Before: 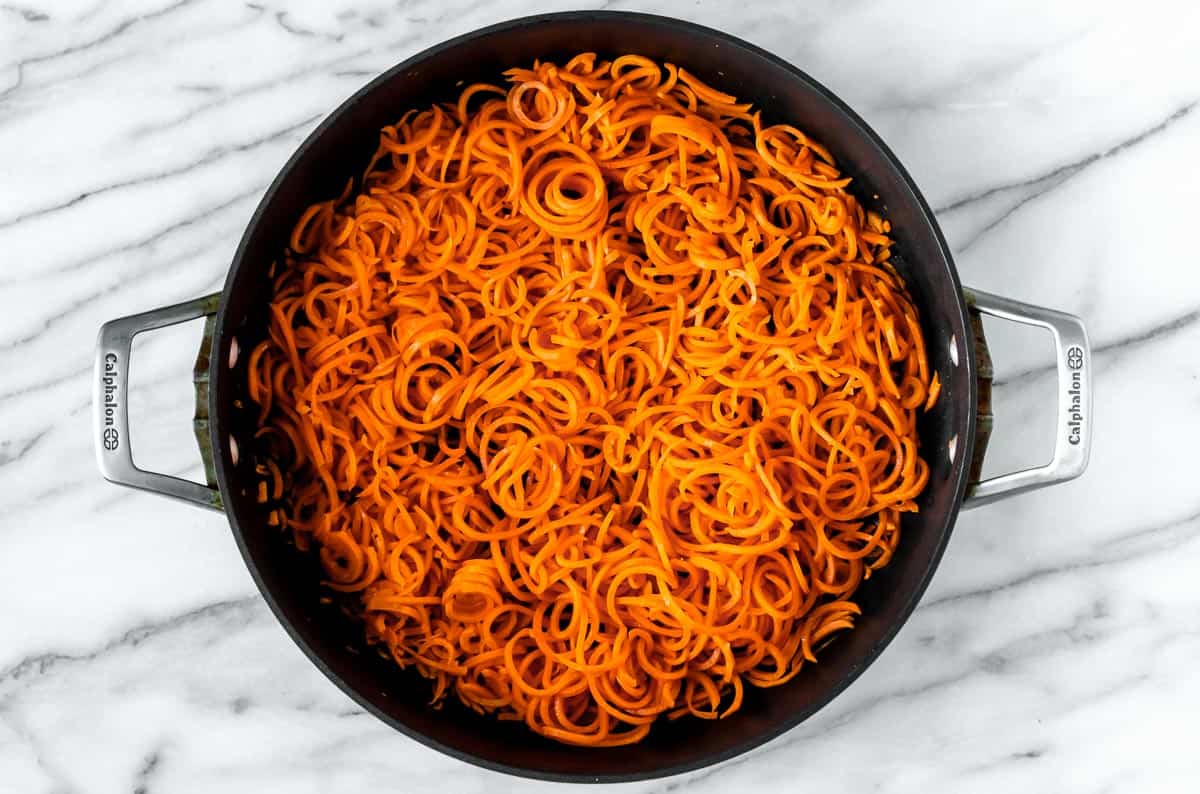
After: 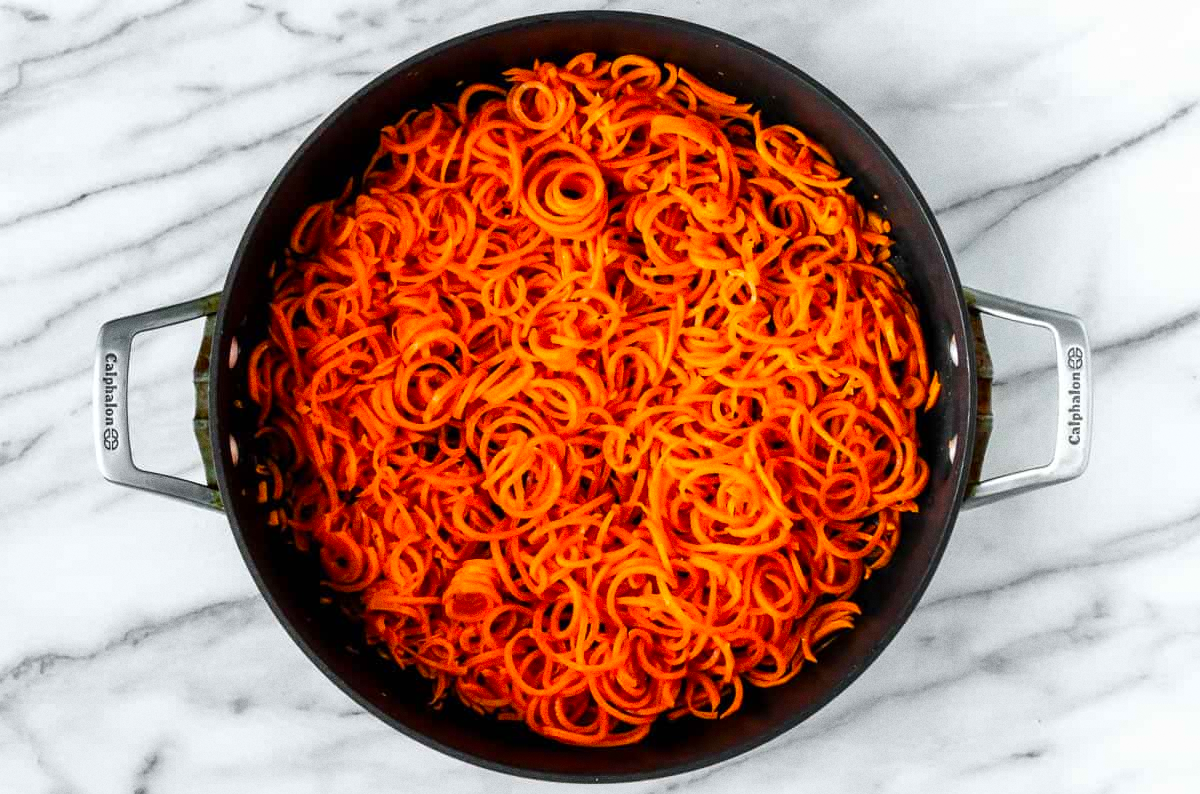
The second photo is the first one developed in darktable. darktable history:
grain: coarseness 0.09 ISO
color correction: saturation 1.34
